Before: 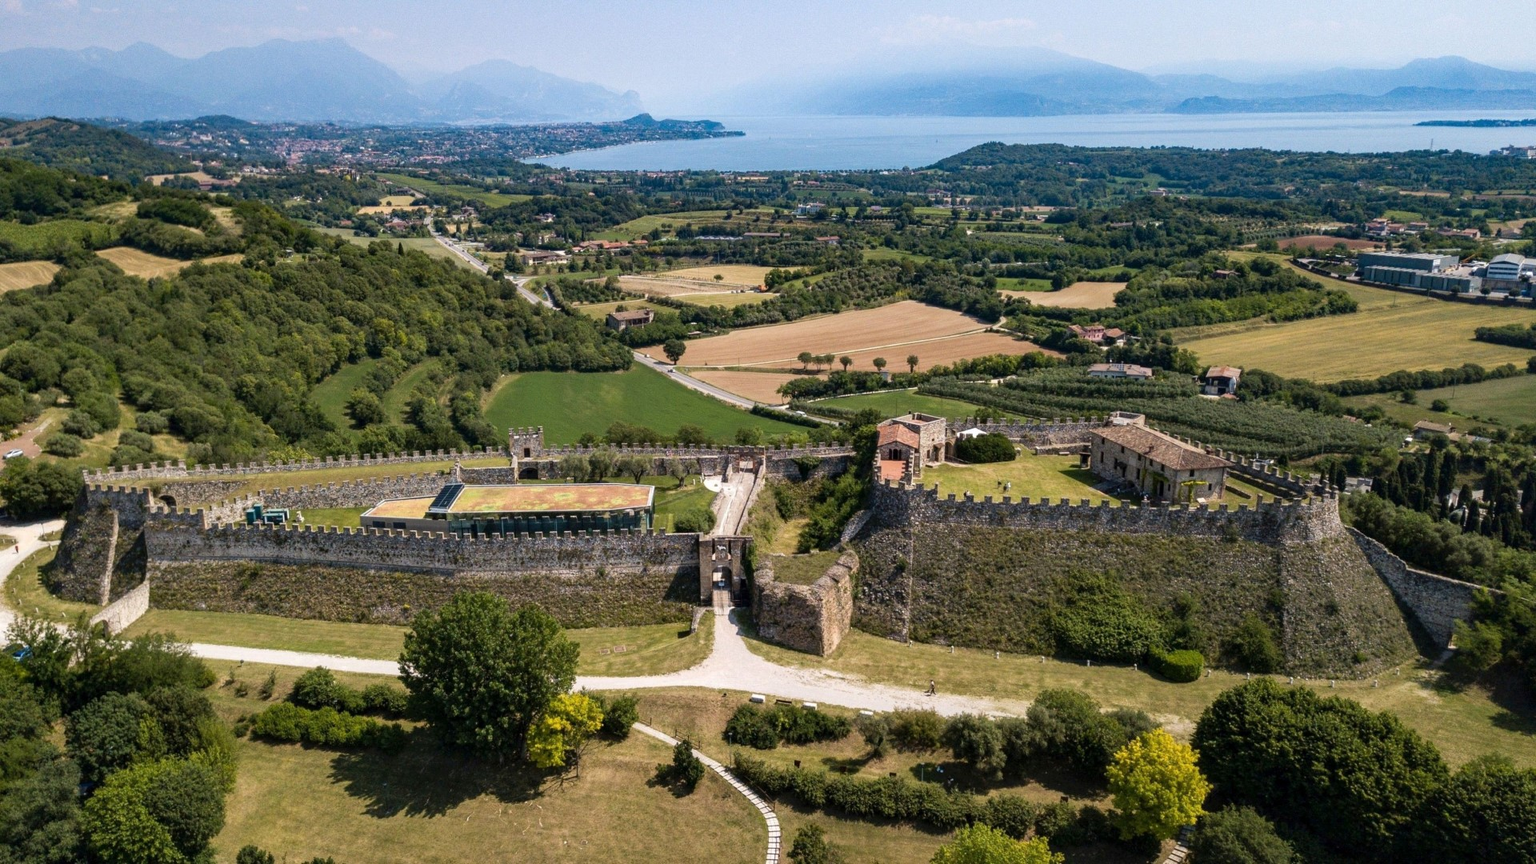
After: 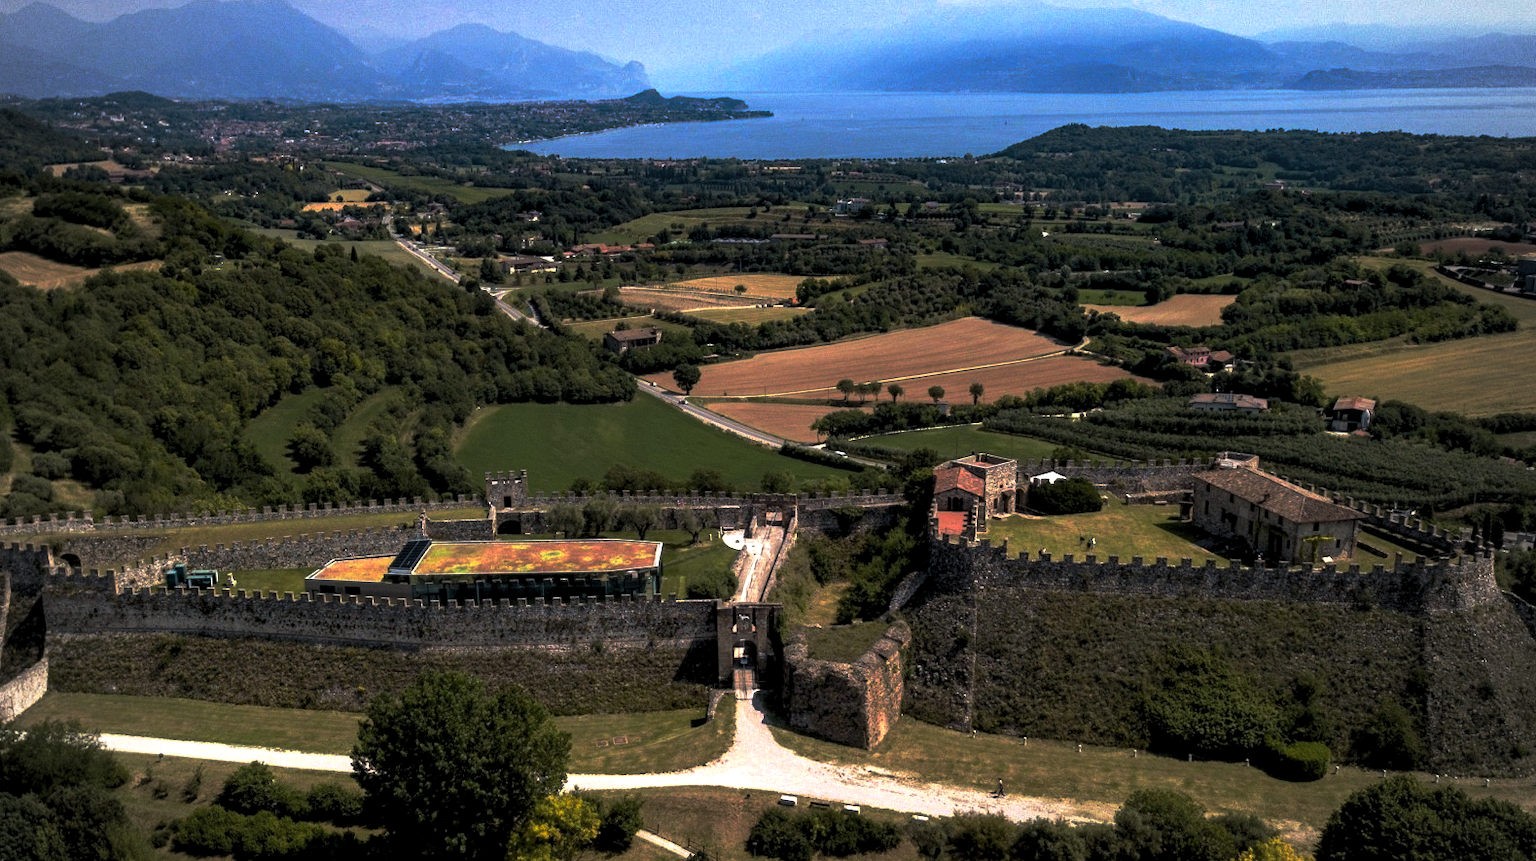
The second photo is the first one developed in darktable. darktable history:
vignetting: brightness -0.326, unbound false
levels: black 0.096%, levels [0.055, 0.477, 0.9]
crop and rotate: left 7.146%, top 4.69%, right 10.574%, bottom 13.233%
base curve: curves: ch0 [(0, 0) (0.564, 0.291) (0.802, 0.731) (1, 1)], preserve colors none
